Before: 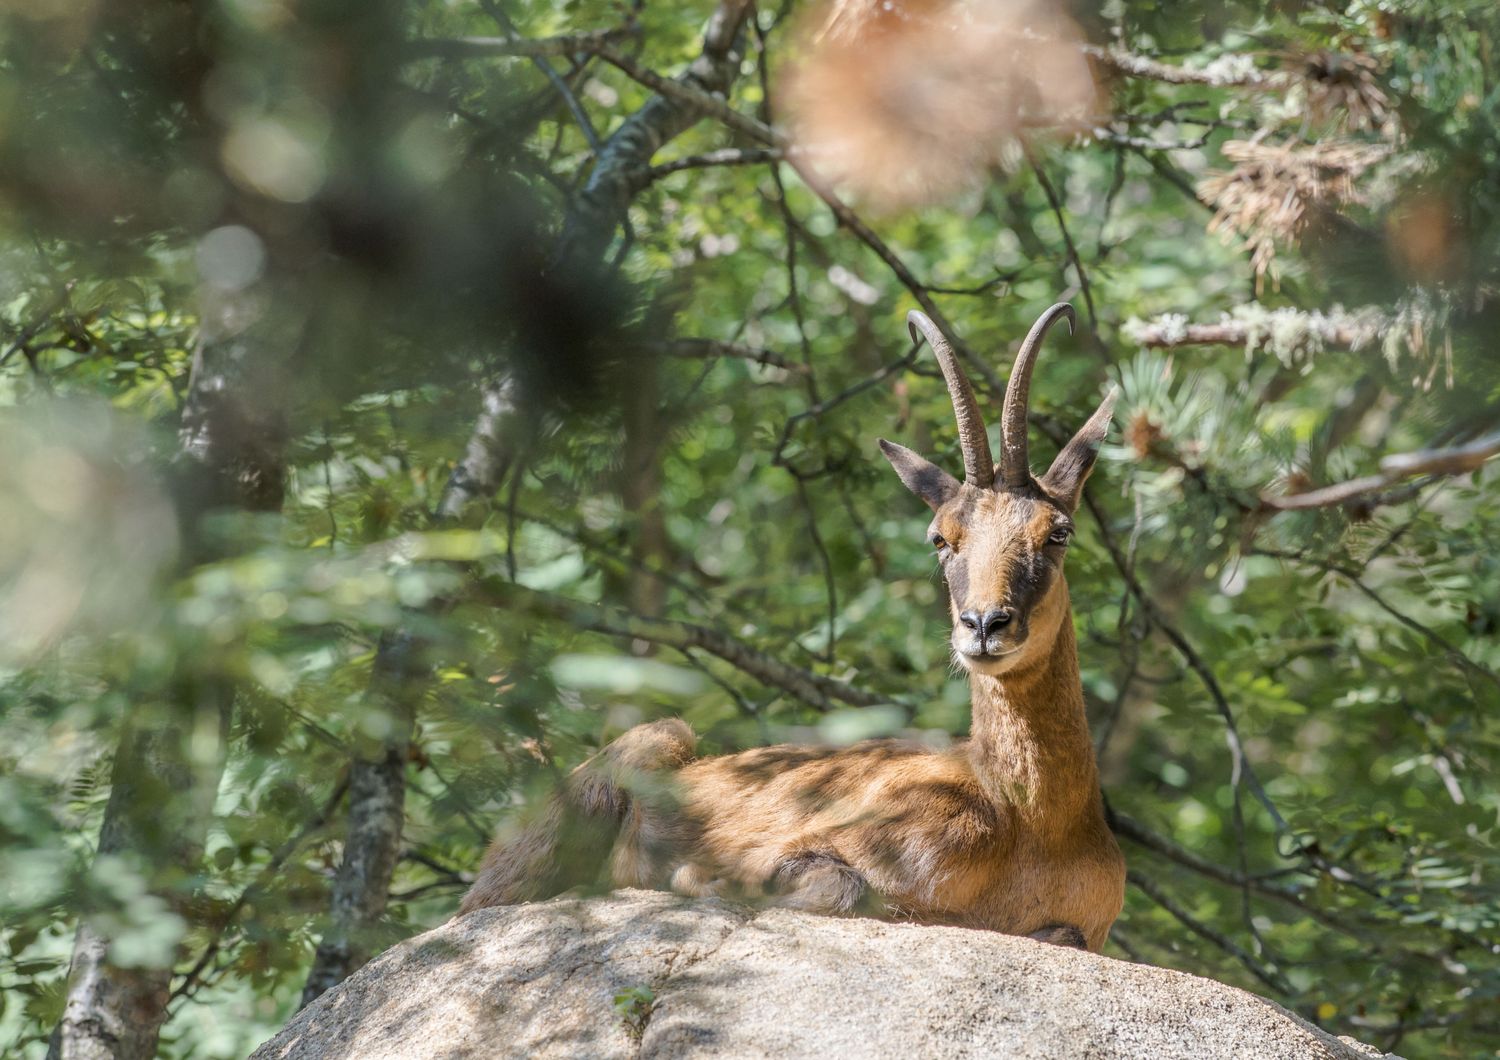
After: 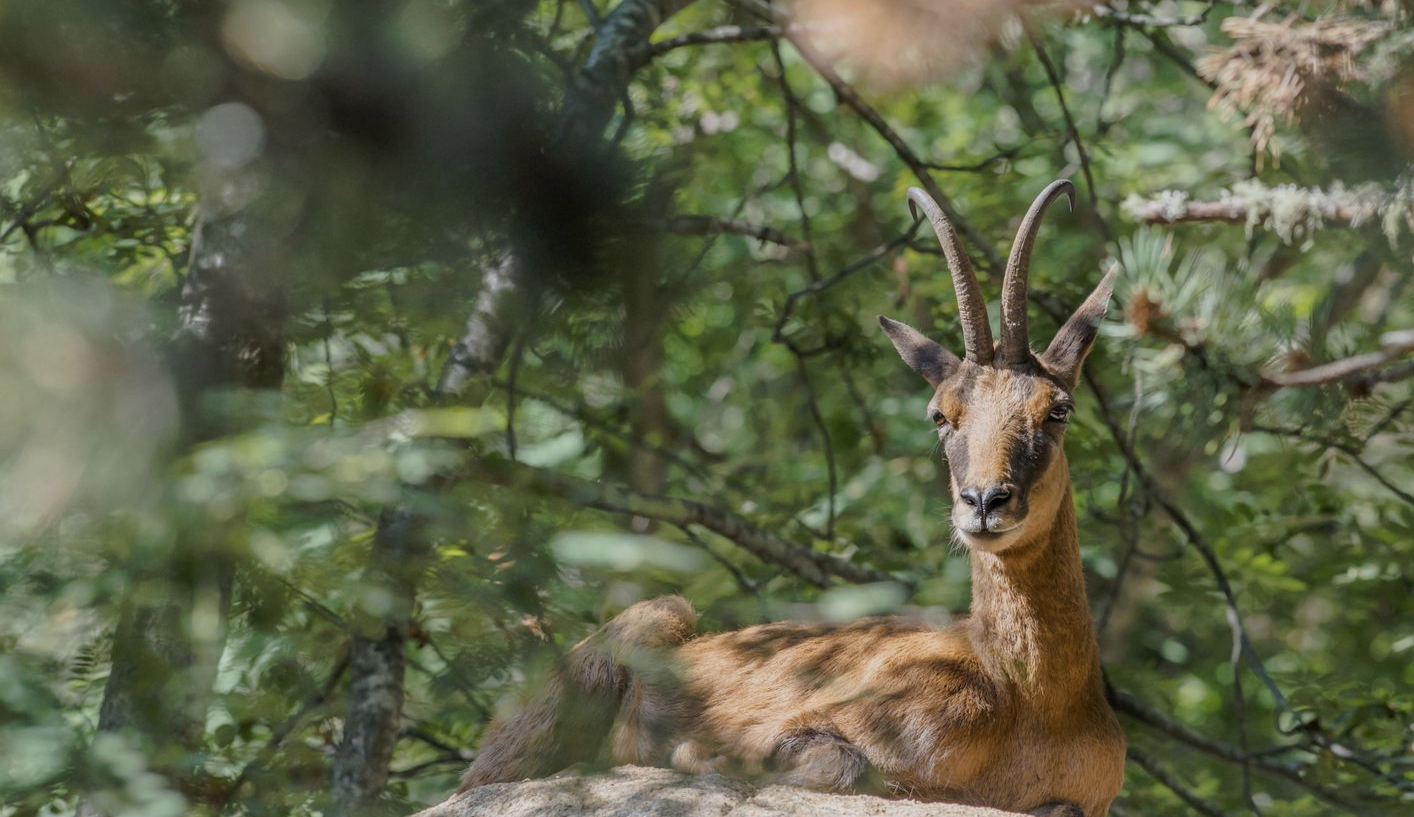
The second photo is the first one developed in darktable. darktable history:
crop and rotate: angle 0.03°, top 11.643%, right 5.651%, bottom 11.189%
exposure: exposure -0.462 EV, compensate highlight preservation false
